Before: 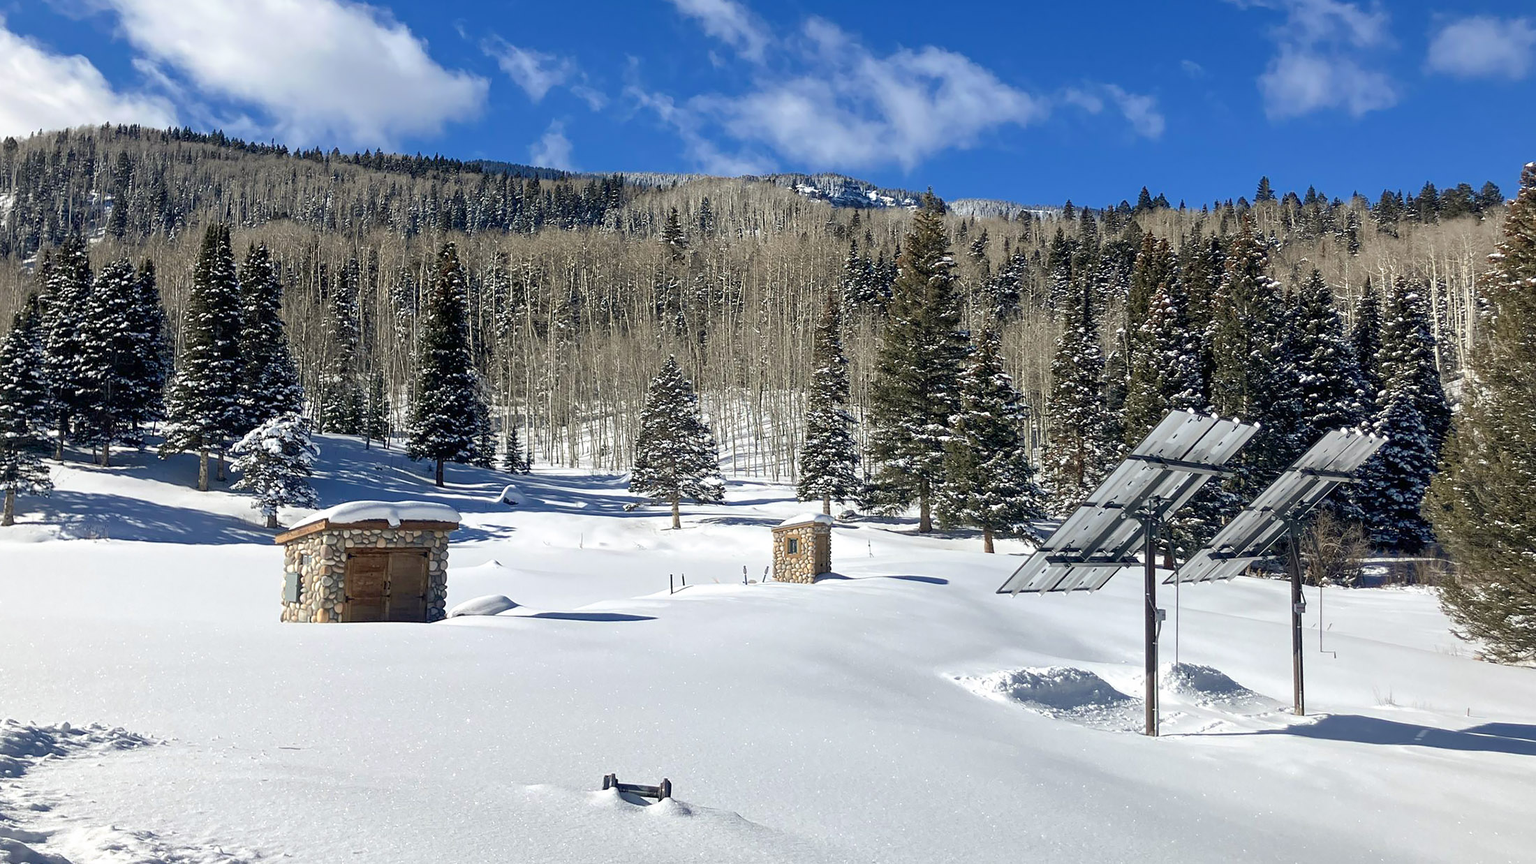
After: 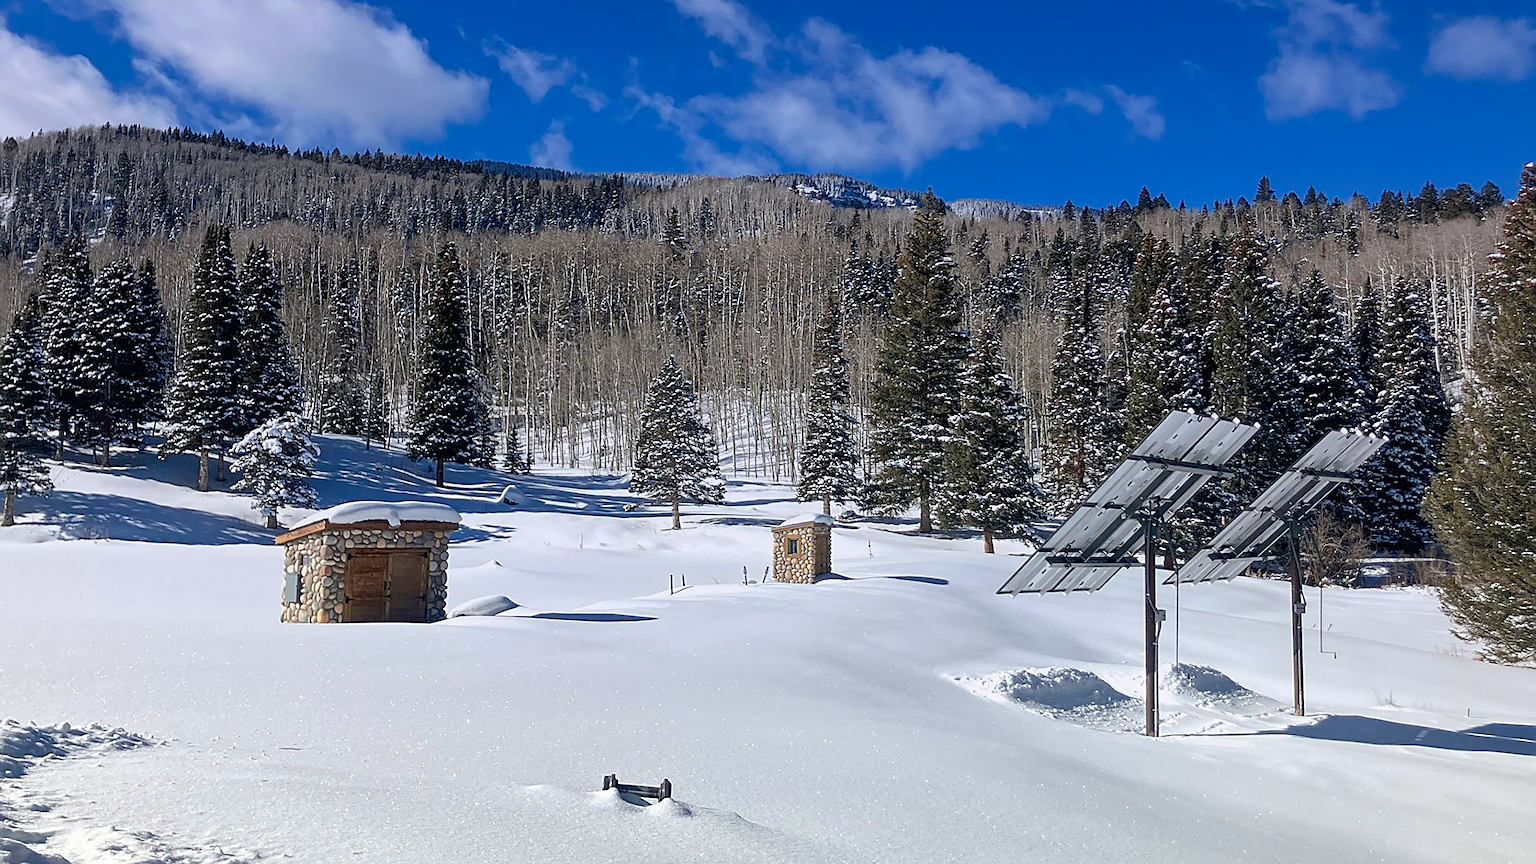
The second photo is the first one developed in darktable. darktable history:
graduated density: hue 238.83°, saturation 50%
sharpen: on, module defaults
